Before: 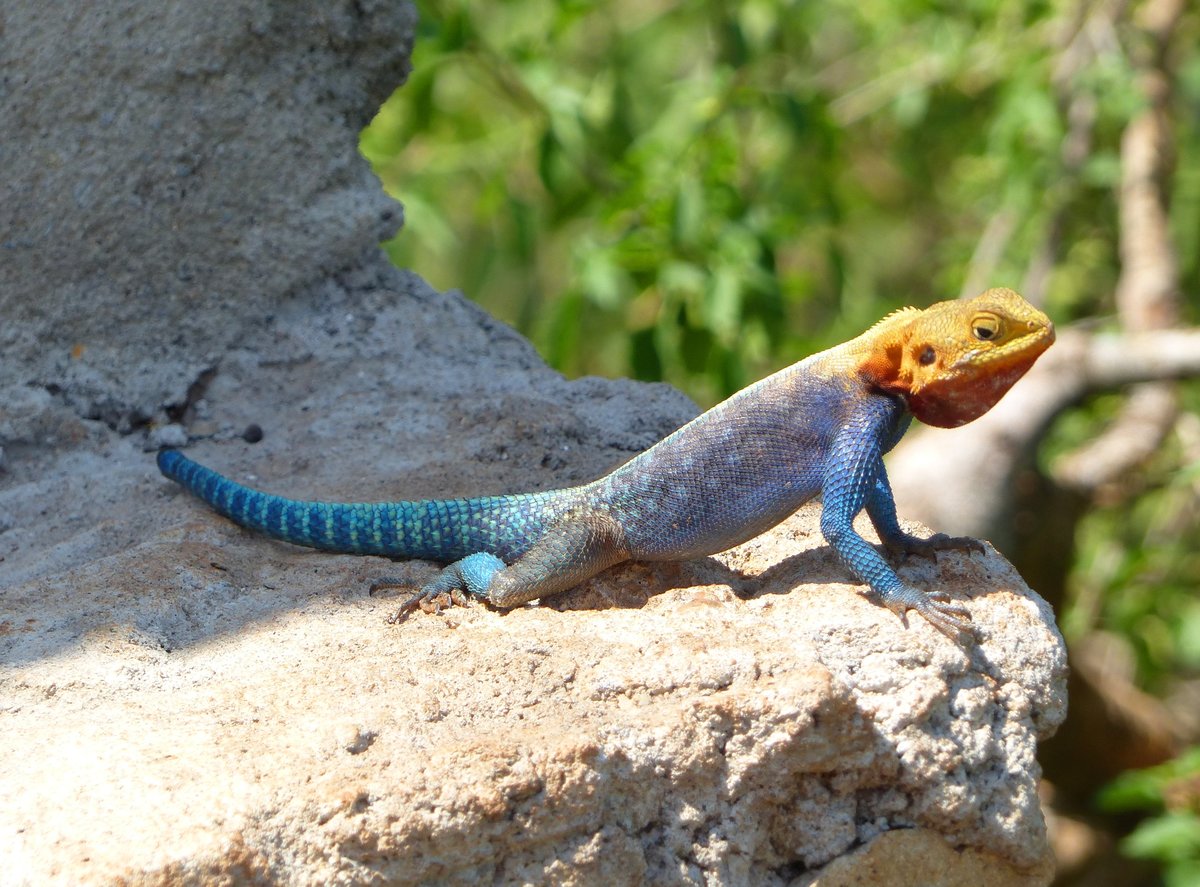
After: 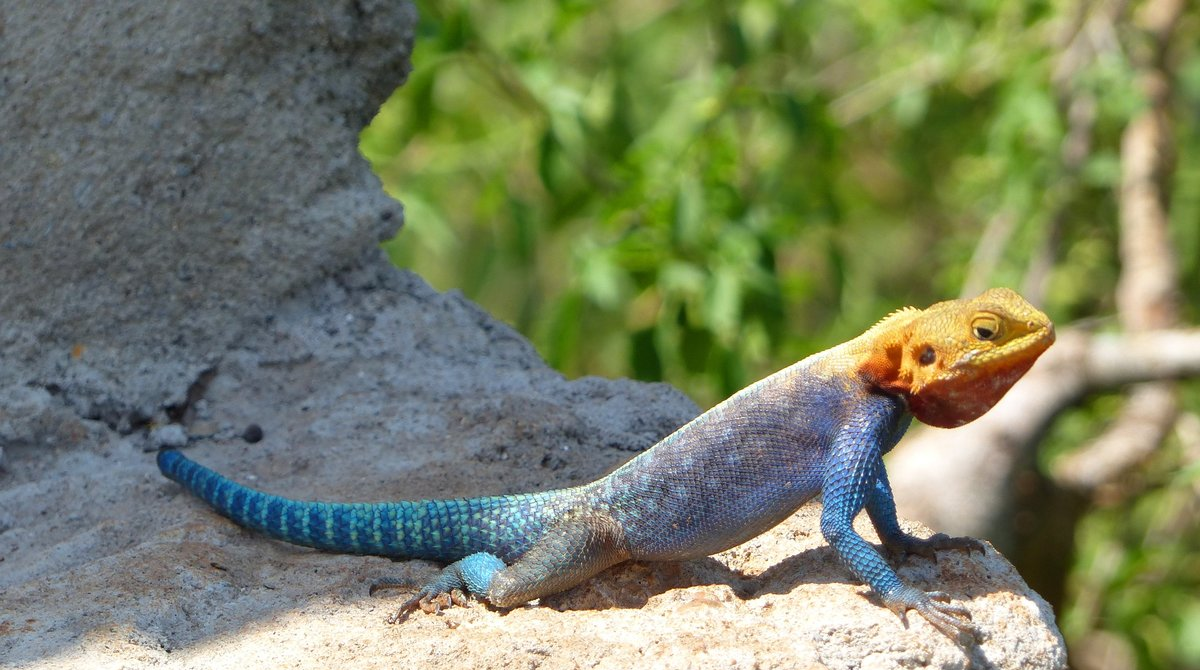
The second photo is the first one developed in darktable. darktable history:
crop: bottom 24.417%
